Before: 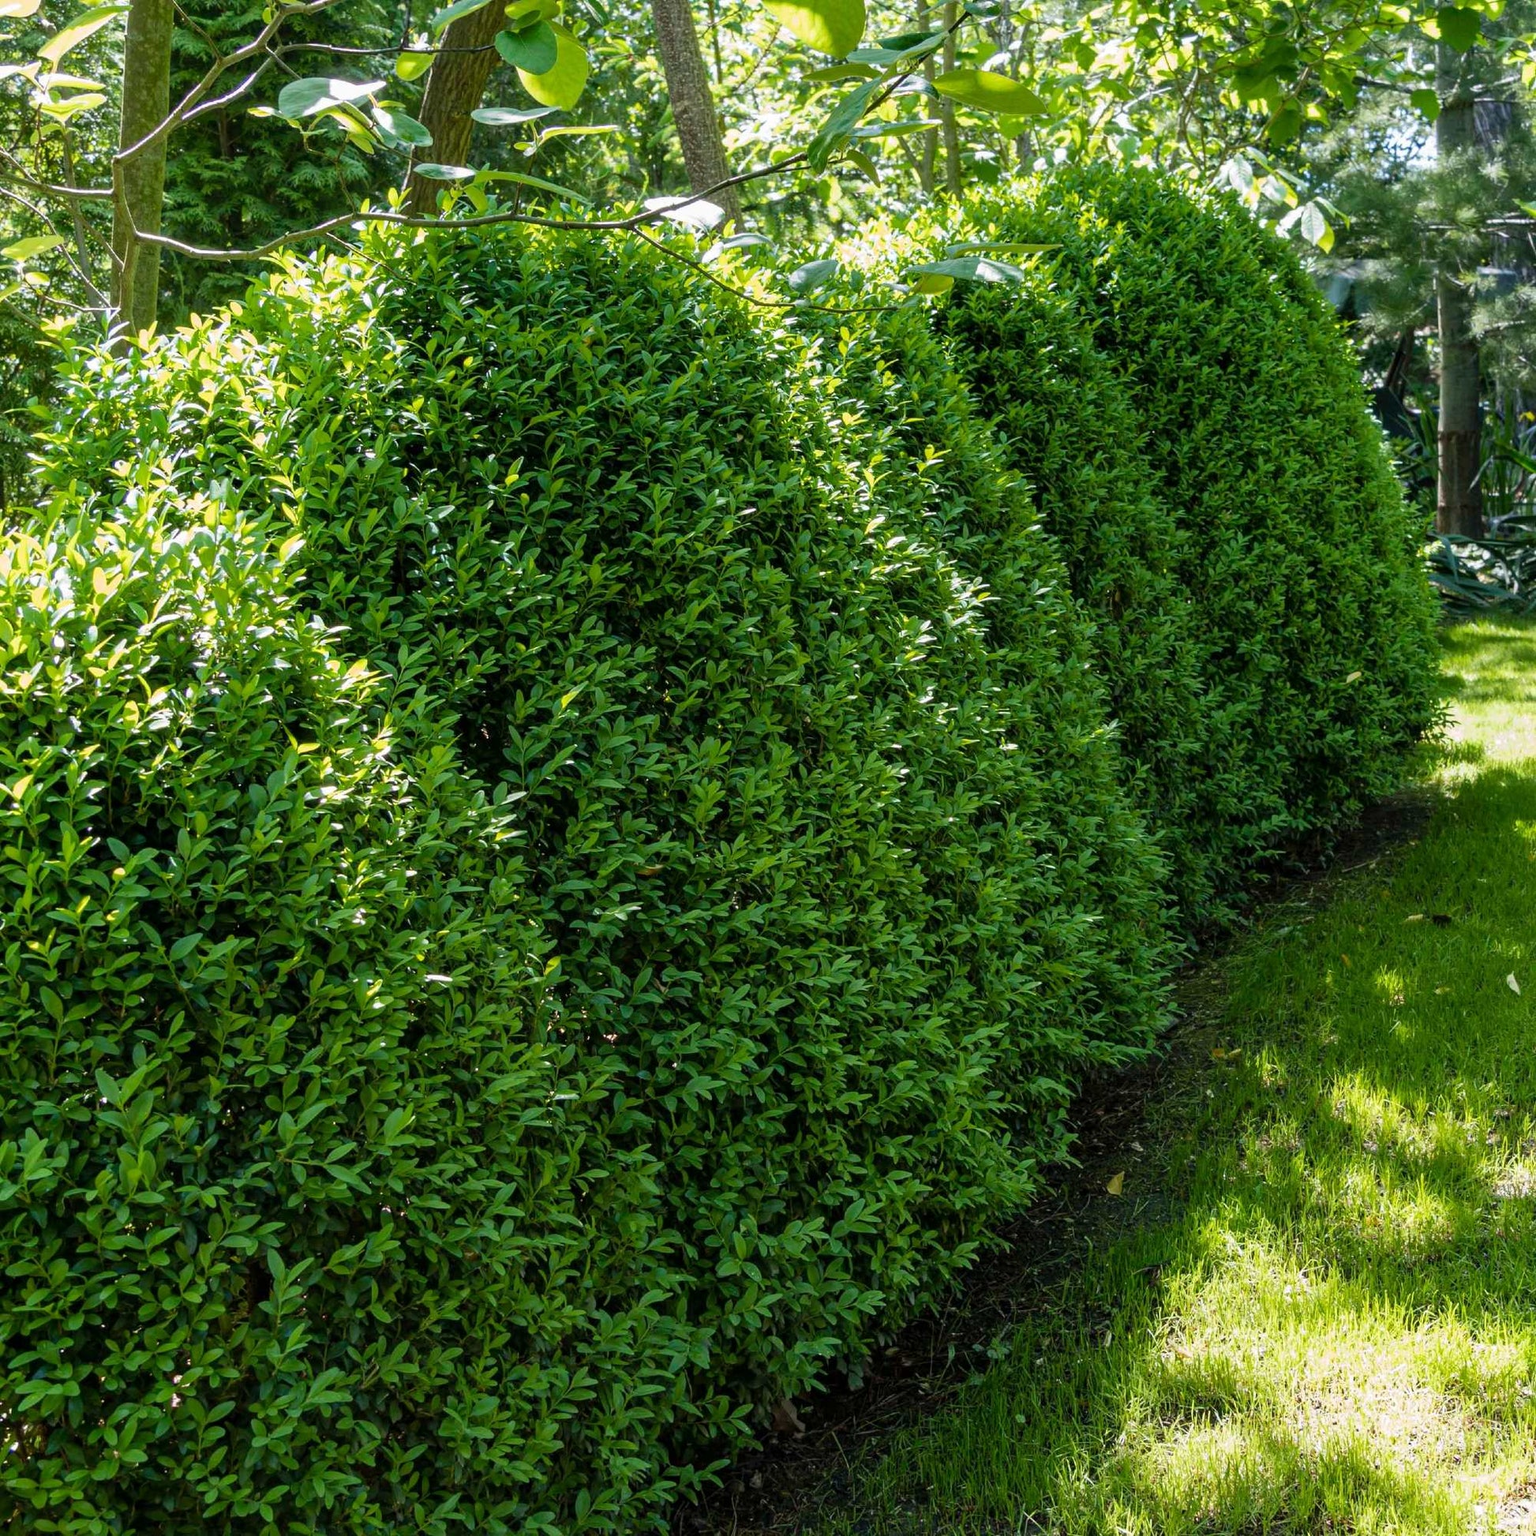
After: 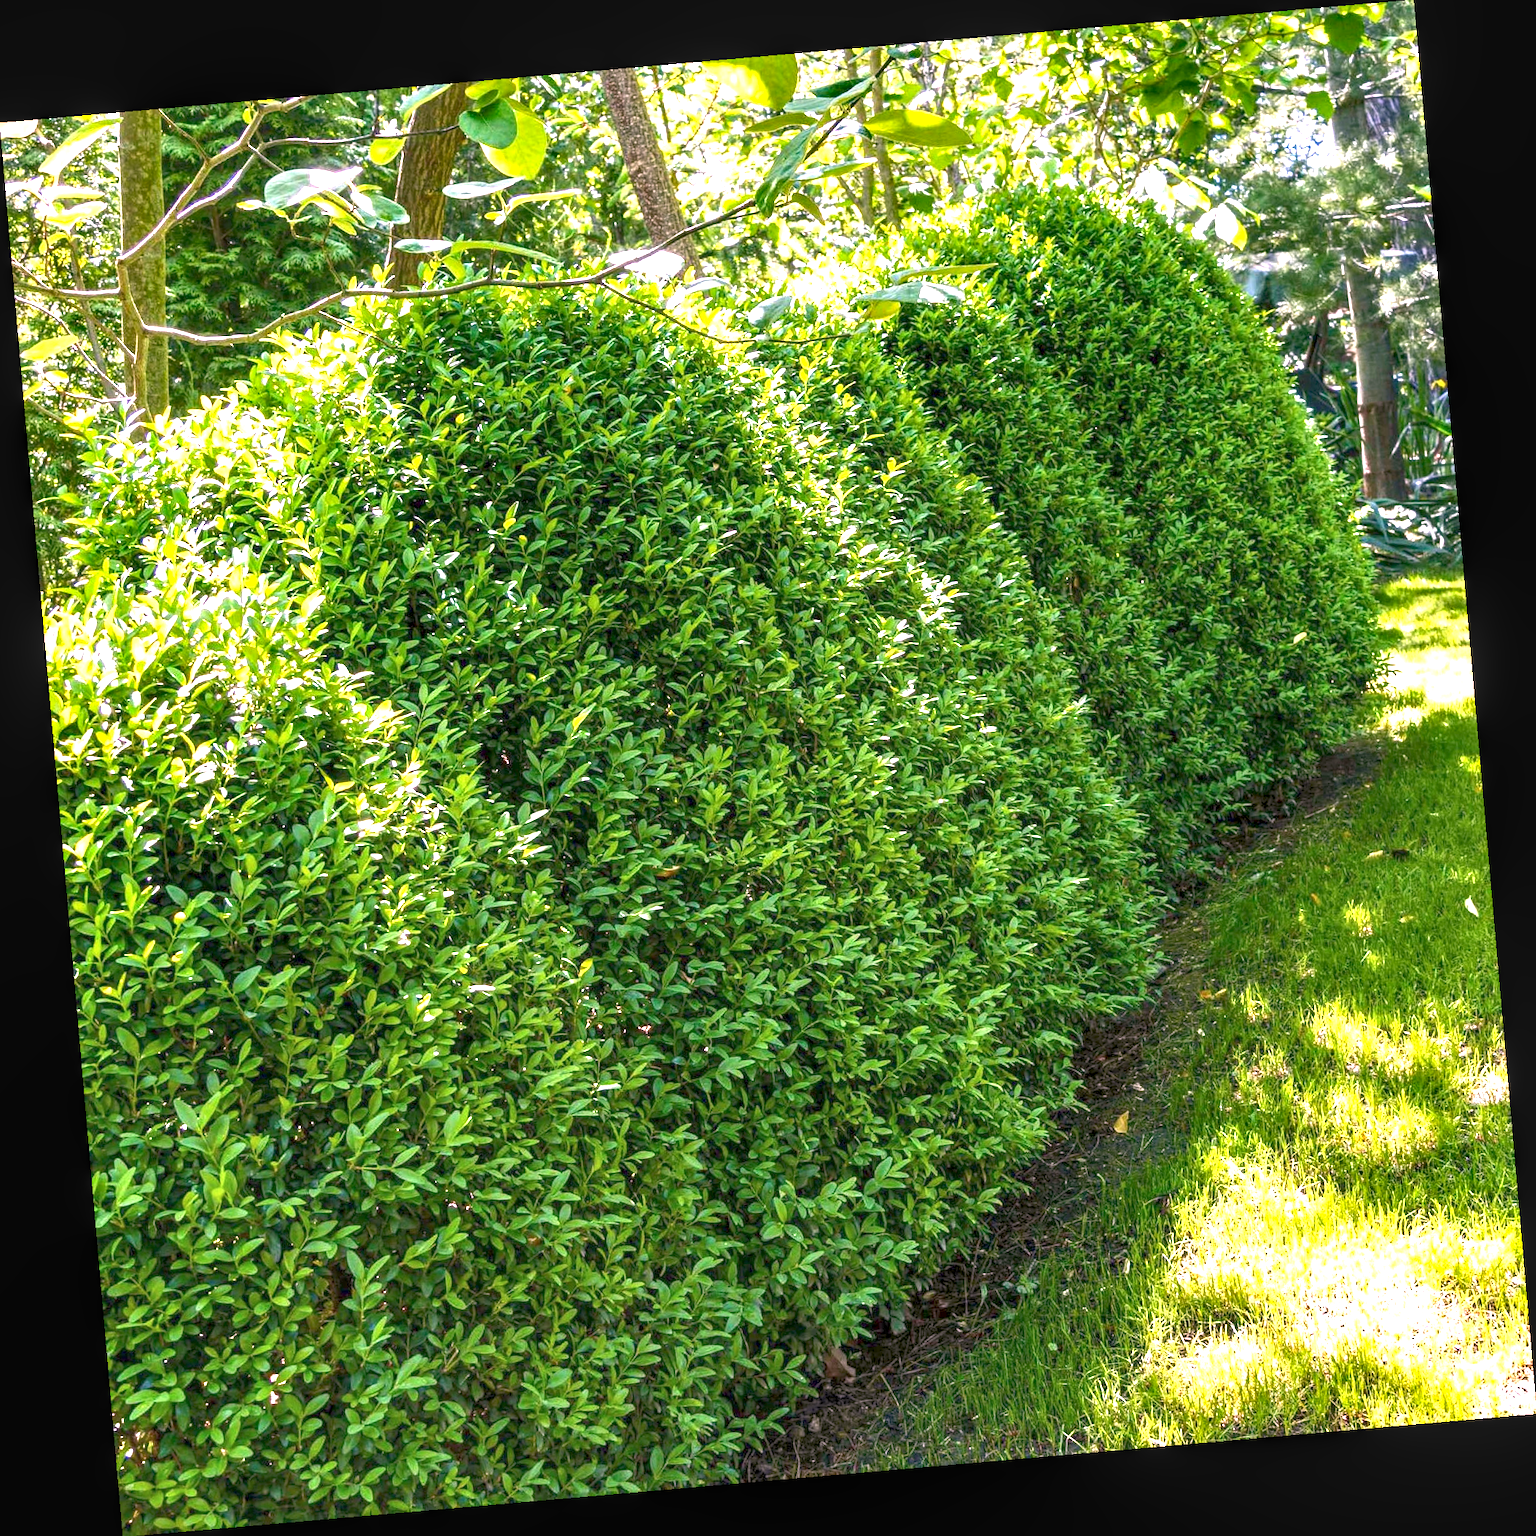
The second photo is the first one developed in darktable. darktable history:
exposure: black level correction 0, exposure 1.379 EV, compensate exposure bias true, compensate highlight preservation false
rgb curve: curves: ch0 [(0, 0) (0.072, 0.166) (0.217, 0.293) (0.414, 0.42) (1, 1)], compensate middle gray true, preserve colors basic power
local contrast: detail 130%
white balance: red 1.188, blue 1.11
rotate and perspective: rotation -4.98°, automatic cropping off
